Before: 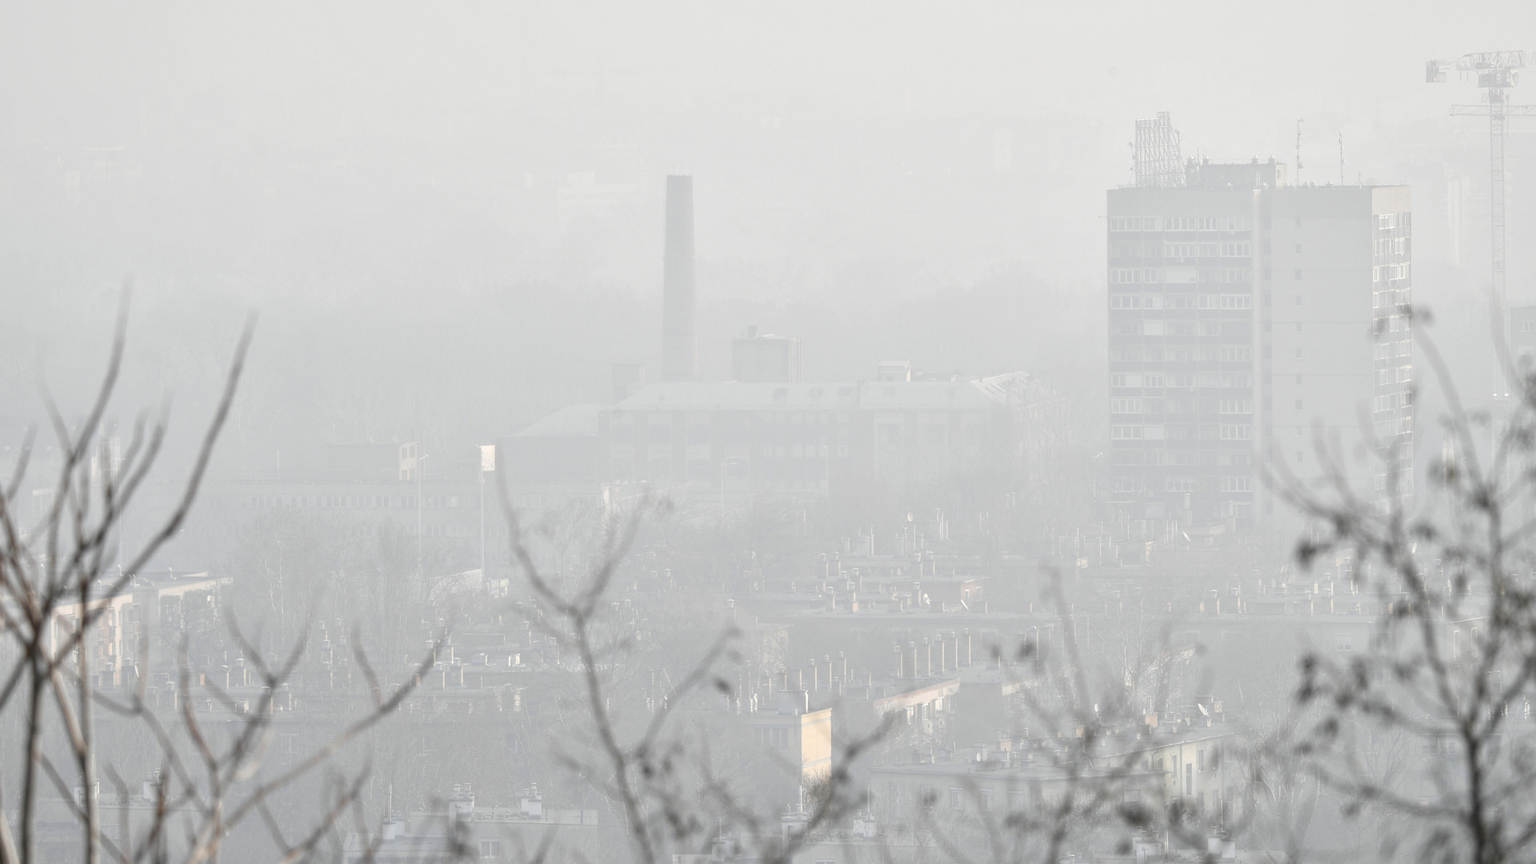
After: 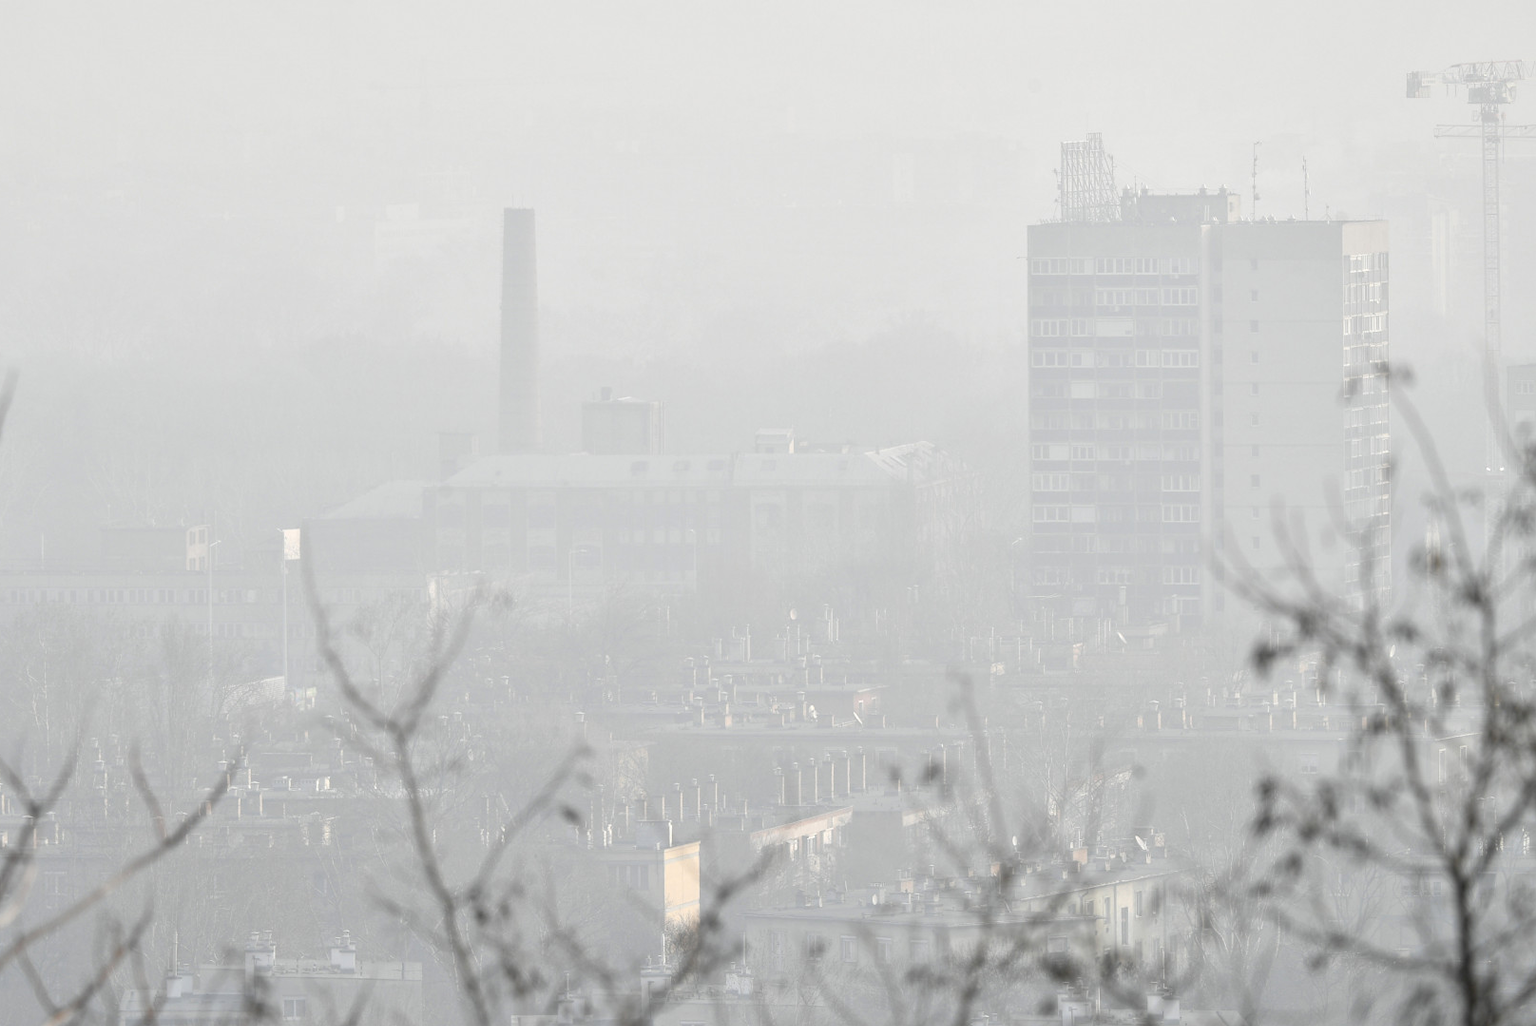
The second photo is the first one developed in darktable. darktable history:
crop: left 15.811%
